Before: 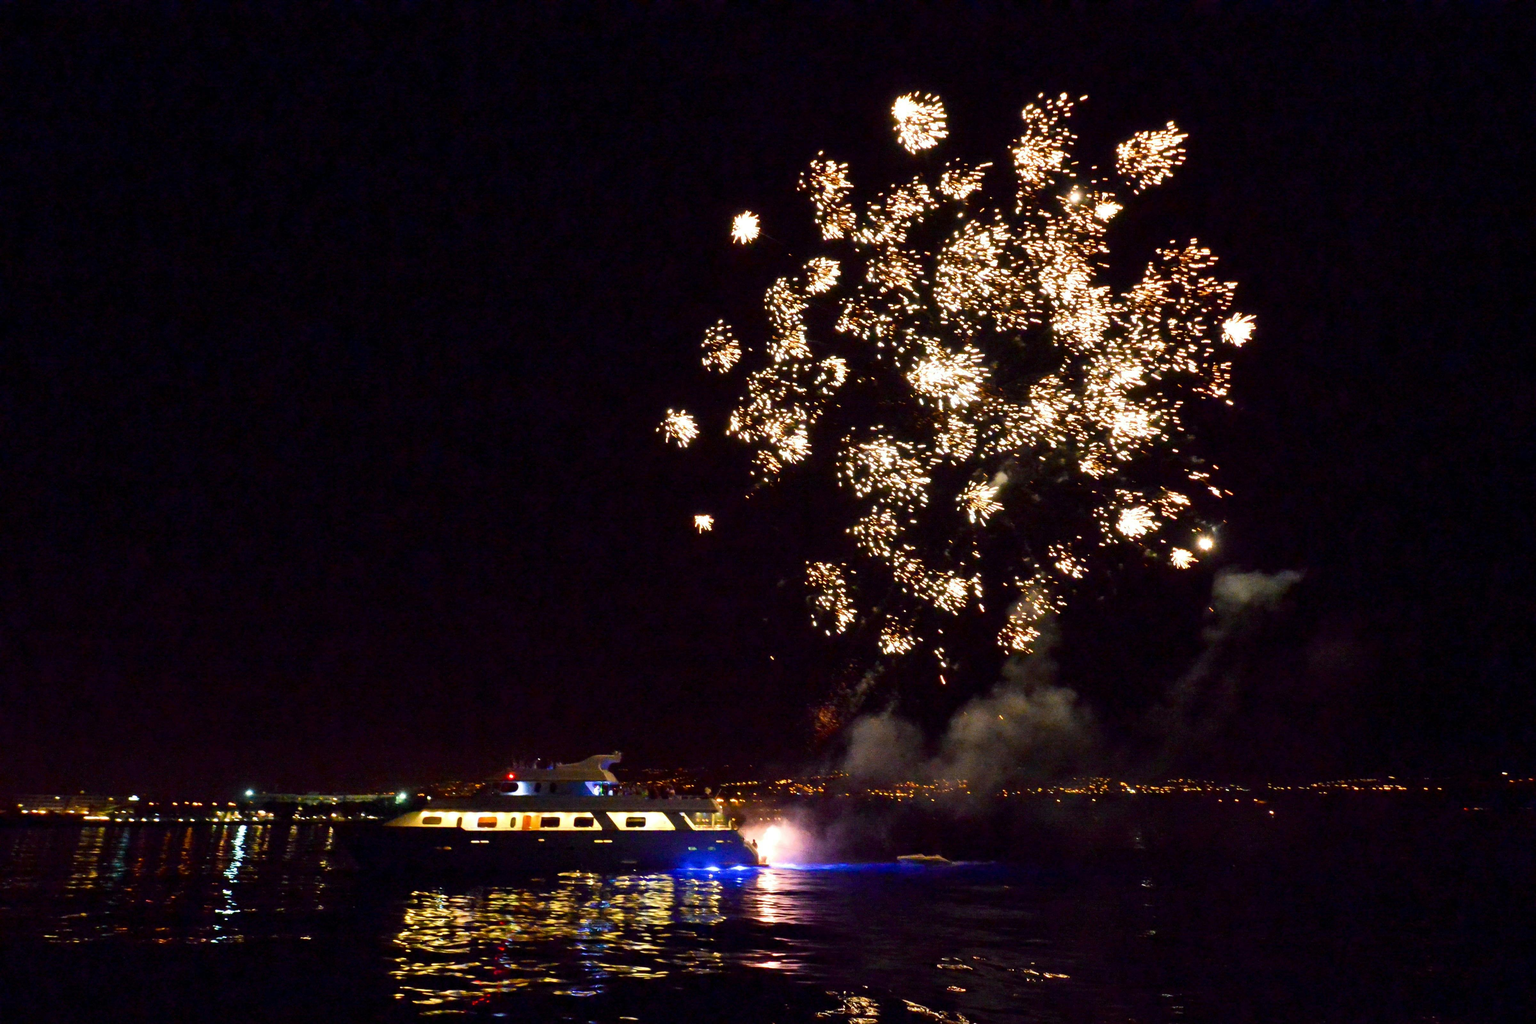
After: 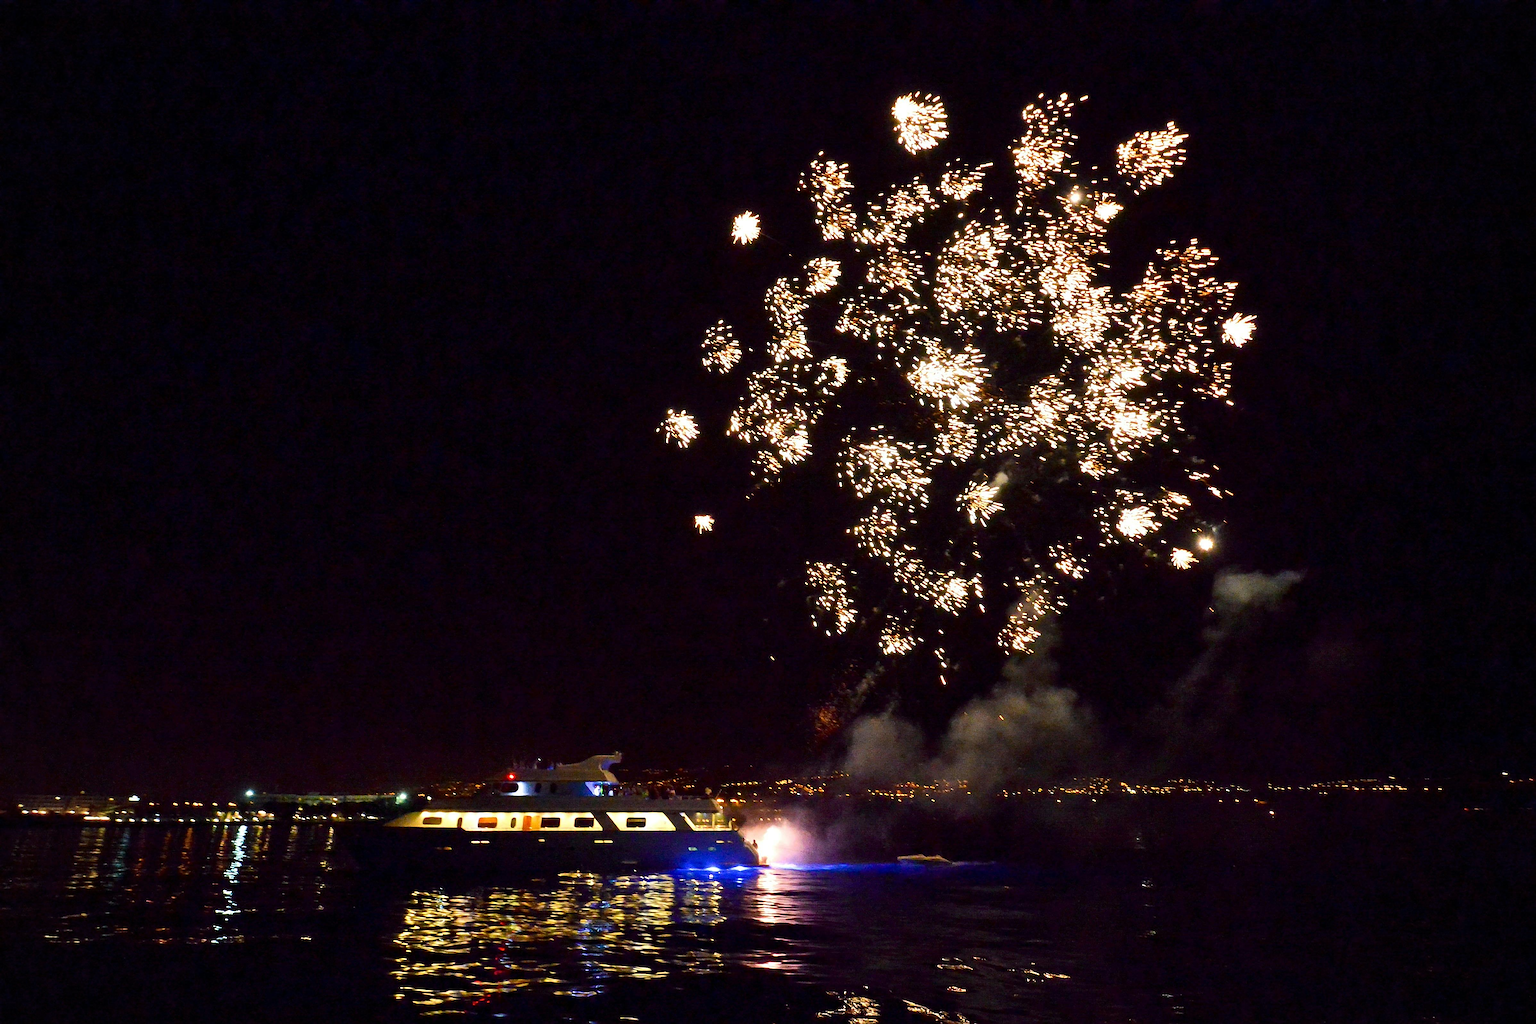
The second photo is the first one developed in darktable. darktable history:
sharpen: amount 0.593
vignetting: fall-off radius 61.03%, brightness -0.263
